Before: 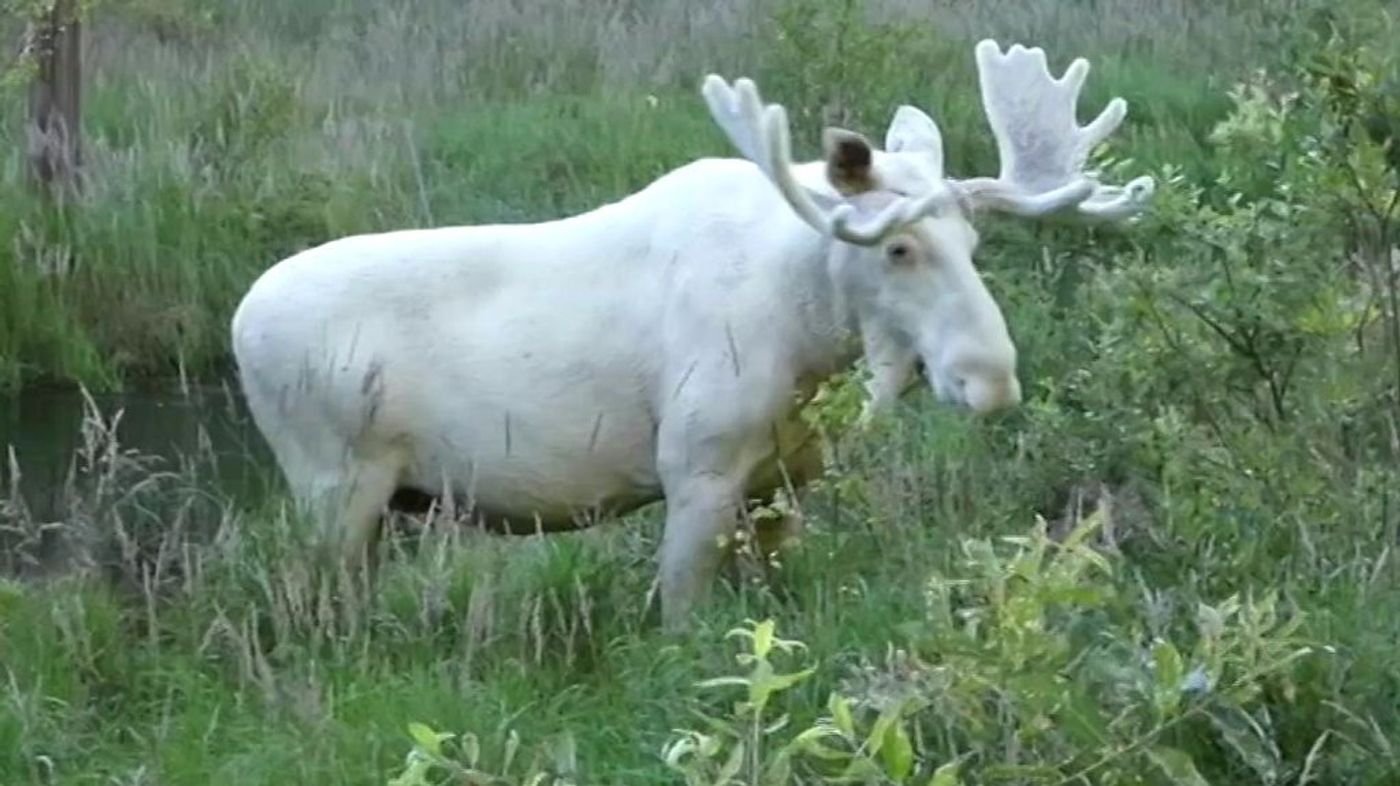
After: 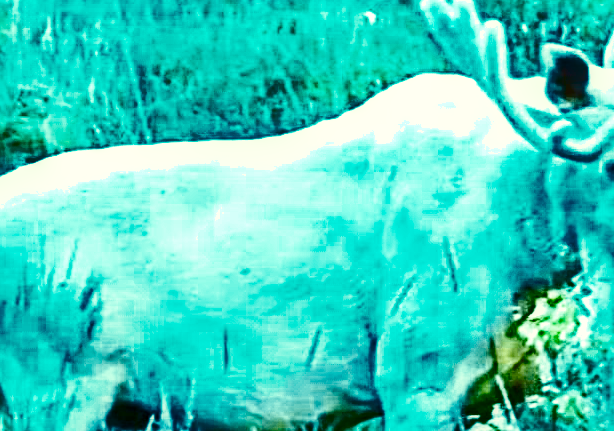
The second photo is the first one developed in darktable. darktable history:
shadows and highlights: shadows 20.95, highlights -81.48, soften with gaussian
color correction: highlights a* -5.87, highlights b* 11.3
base curve: curves: ch0 [(0, 0.003) (0.001, 0.002) (0.006, 0.004) (0.02, 0.022) (0.048, 0.086) (0.094, 0.234) (0.162, 0.431) (0.258, 0.629) (0.385, 0.8) (0.548, 0.918) (0.751, 0.988) (1, 1)], preserve colors none
exposure: black level correction 0, exposure 1.001 EV, compensate highlight preservation false
sharpen: radius 4.931
color calibration: output R [1.422, -0.35, -0.252, 0], output G [-0.238, 1.259, -0.084, 0], output B [-0.081, -0.196, 1.58, 0], output brightness [0.49, 0.671, -0.57, 0], illuminant custom, x 0.372, y 0.383, temperature 4281.78 K
crop: left 20.161%, top 10.804%, right 35.922%, bottom 34.292%
local contrast: detail 130%
